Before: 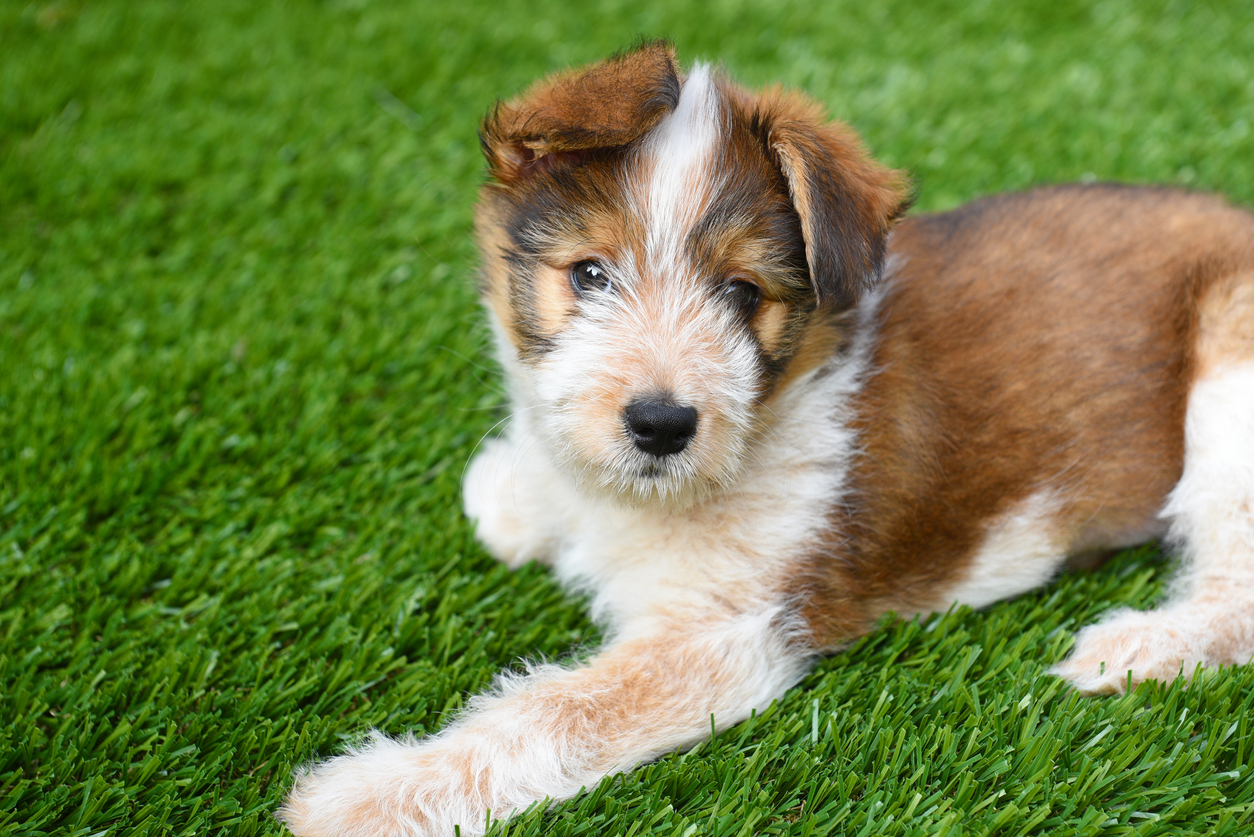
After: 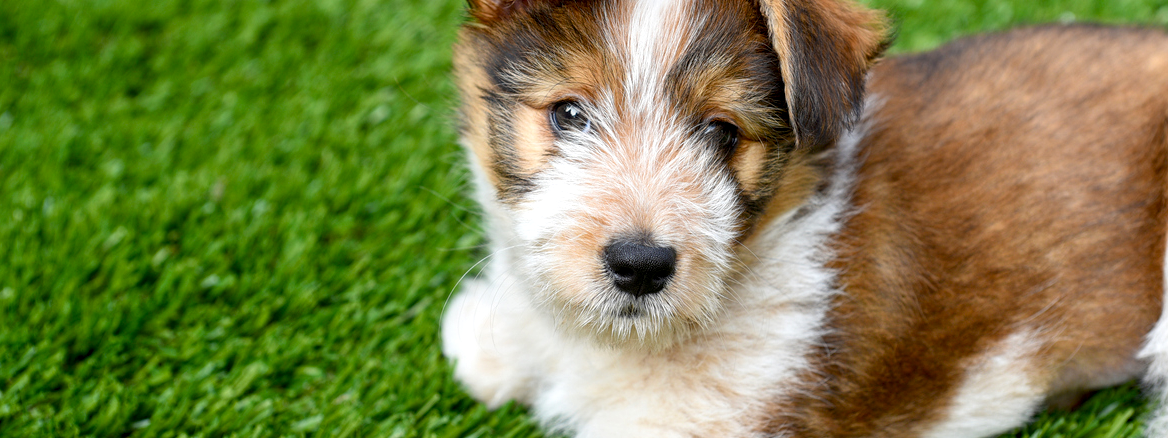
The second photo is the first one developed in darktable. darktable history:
exposure: black level correction 0.007, exposure 0.093 EV, compensate highlight preservation false
local contrast: on, module defaults
crop: left 1.744%, top 19.225%, right 5.069%, bottom 28.357%
